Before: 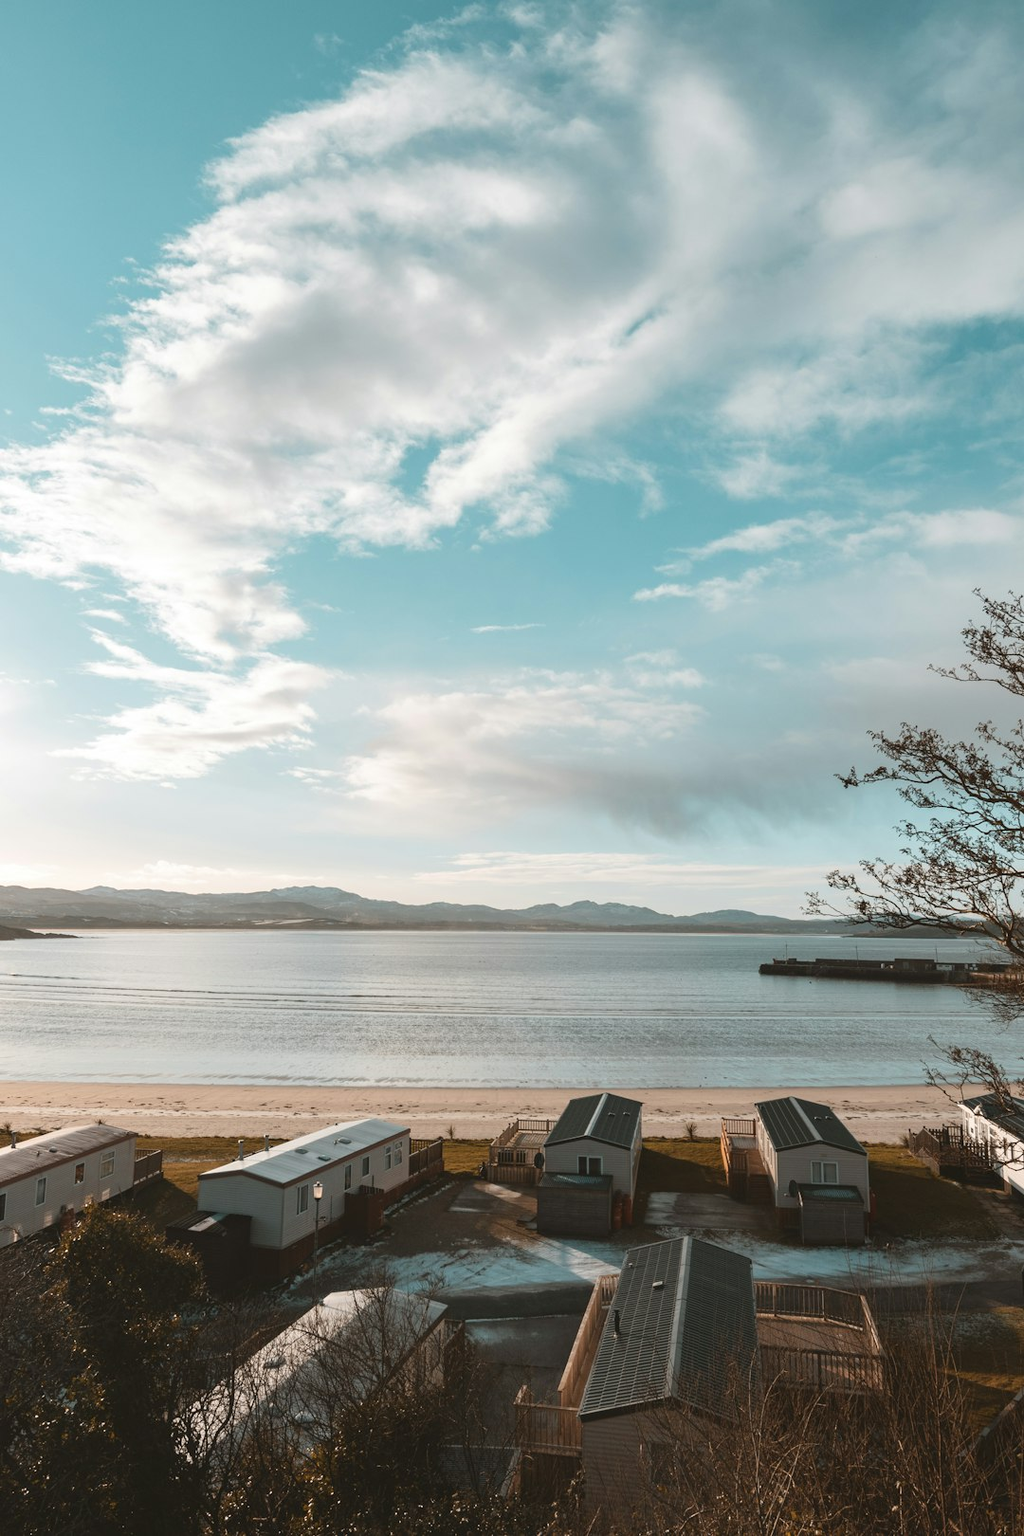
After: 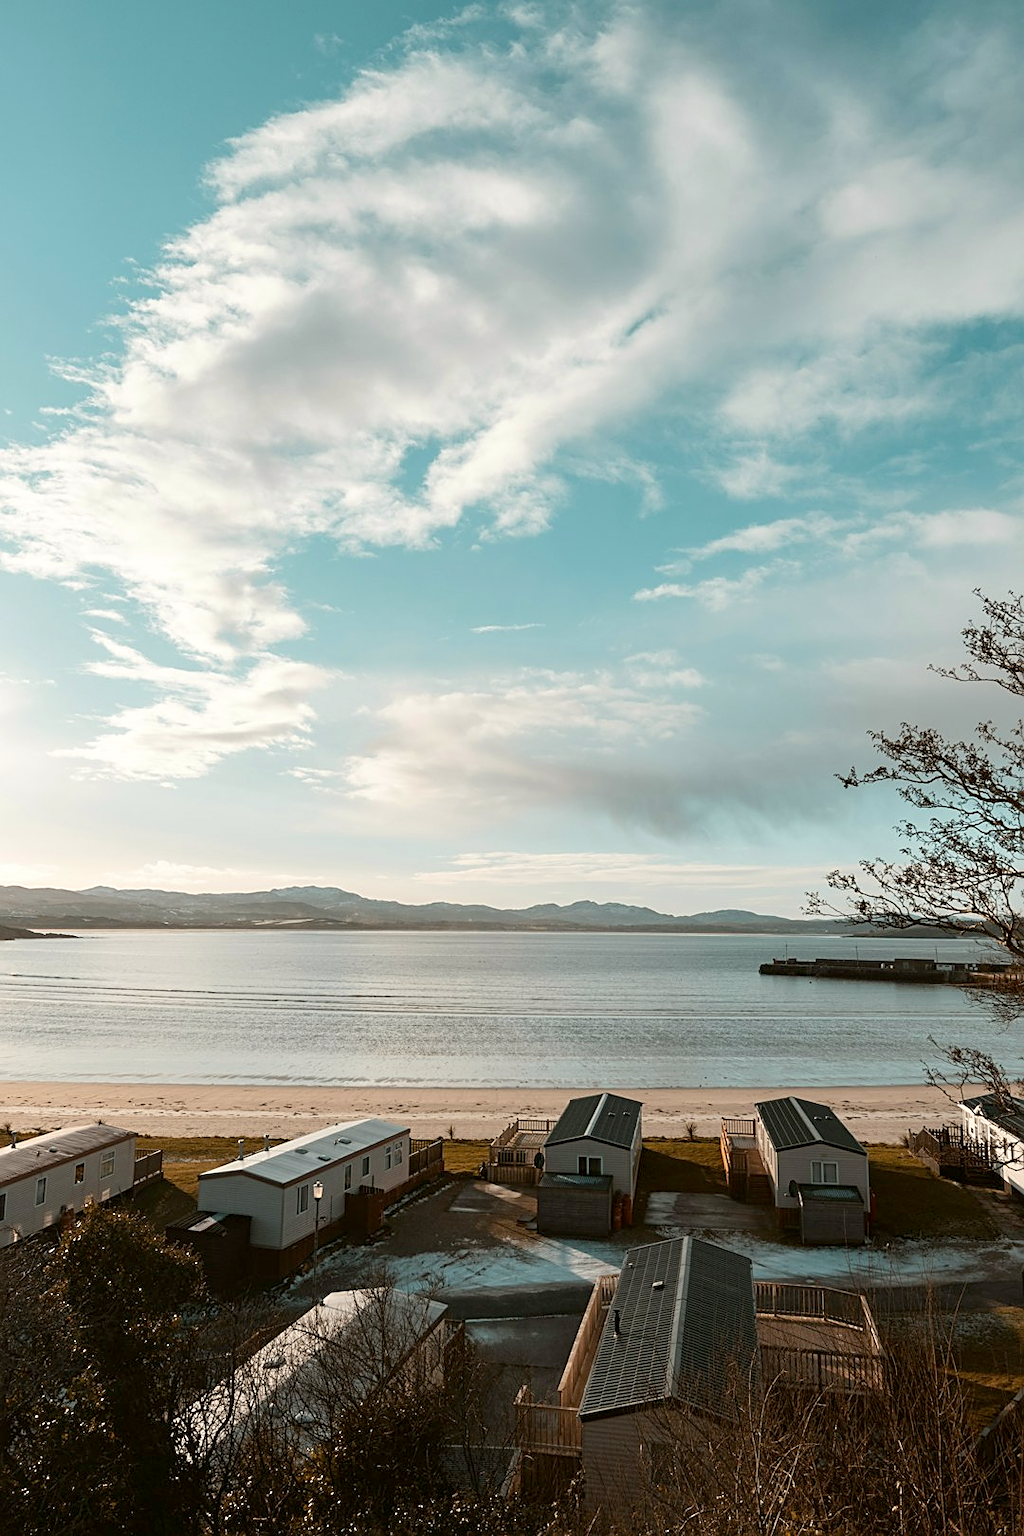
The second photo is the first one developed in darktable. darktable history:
exposure: black level correction 0.009, compensate exposure bias true, compensate highlight preservation false
sharpen: on, module defaults
color correction: highlights b* 3.02
